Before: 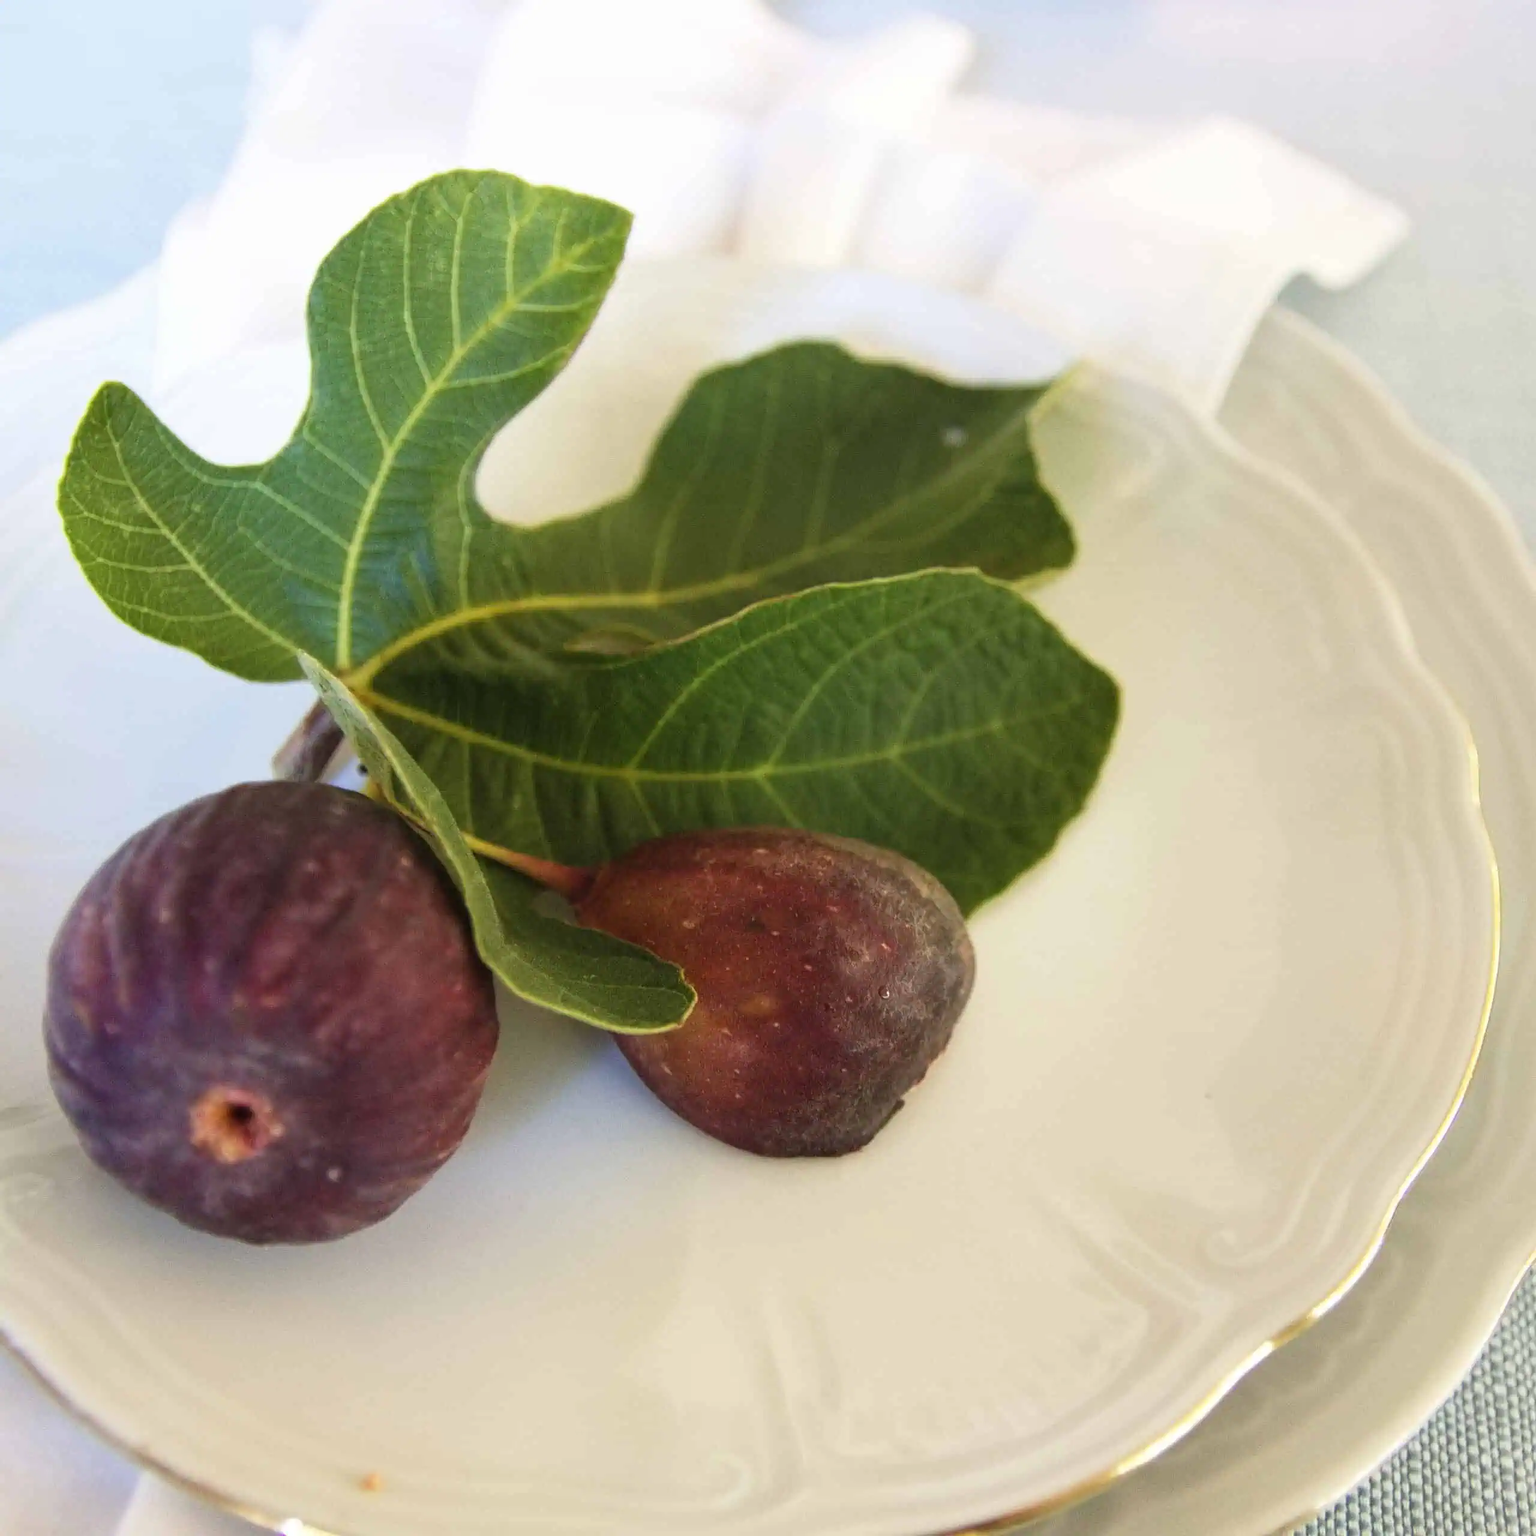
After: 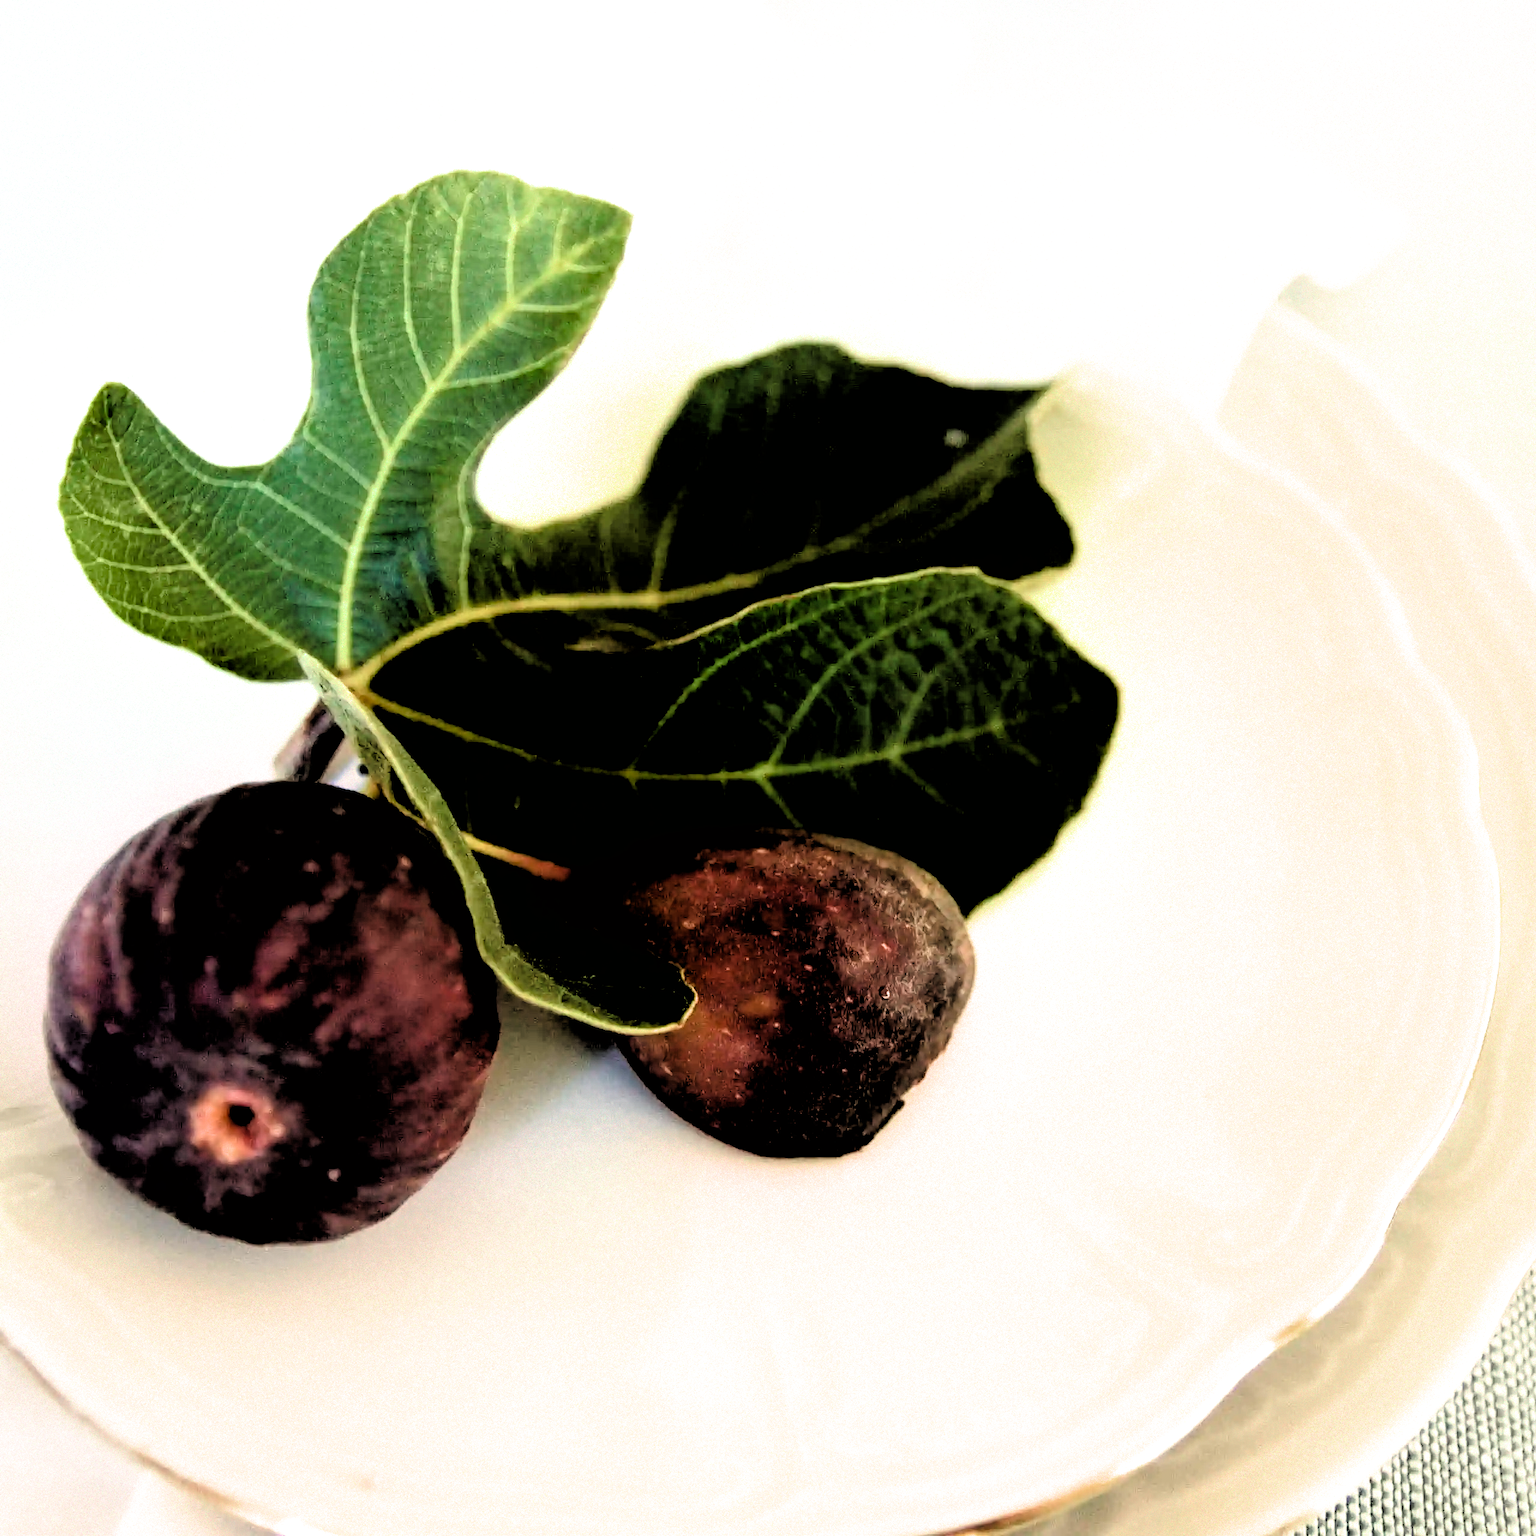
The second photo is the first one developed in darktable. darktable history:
rotate and perspective: automatic cropping off
white balance: red 1.029, blue 0.92
filmic rgb: black relative exposure -1 EV, white relative exposure 2.05 EV, hardness 1.52, contrast 2.25, enable highlight reconstruction true
